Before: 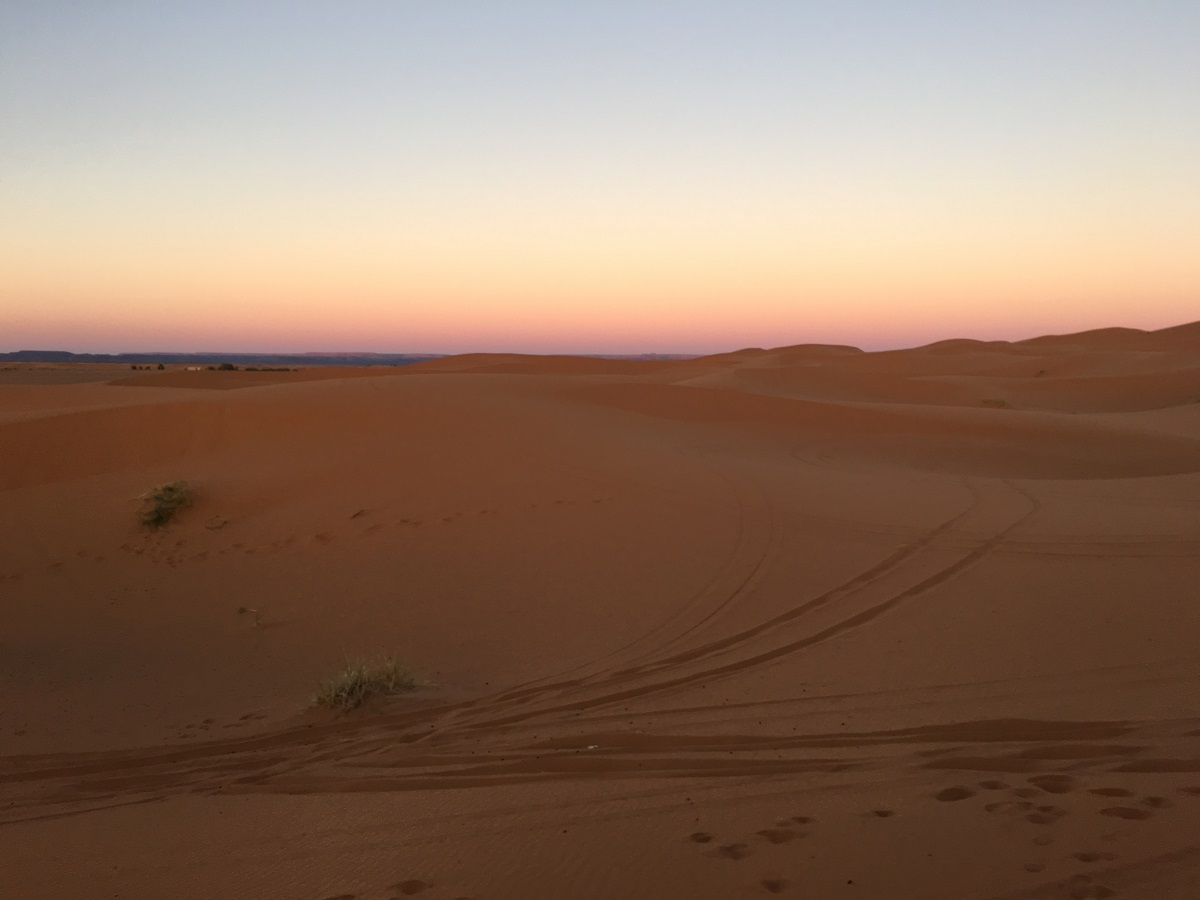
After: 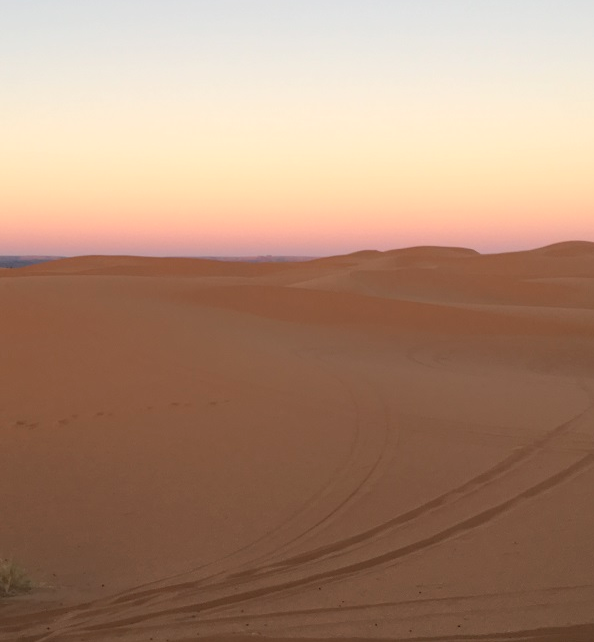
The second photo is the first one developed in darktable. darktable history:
contrast brightness saturation: brightness 0.15
crop: left 32.075%, top 10.976%, right 18.355%, bottom 17.596%
